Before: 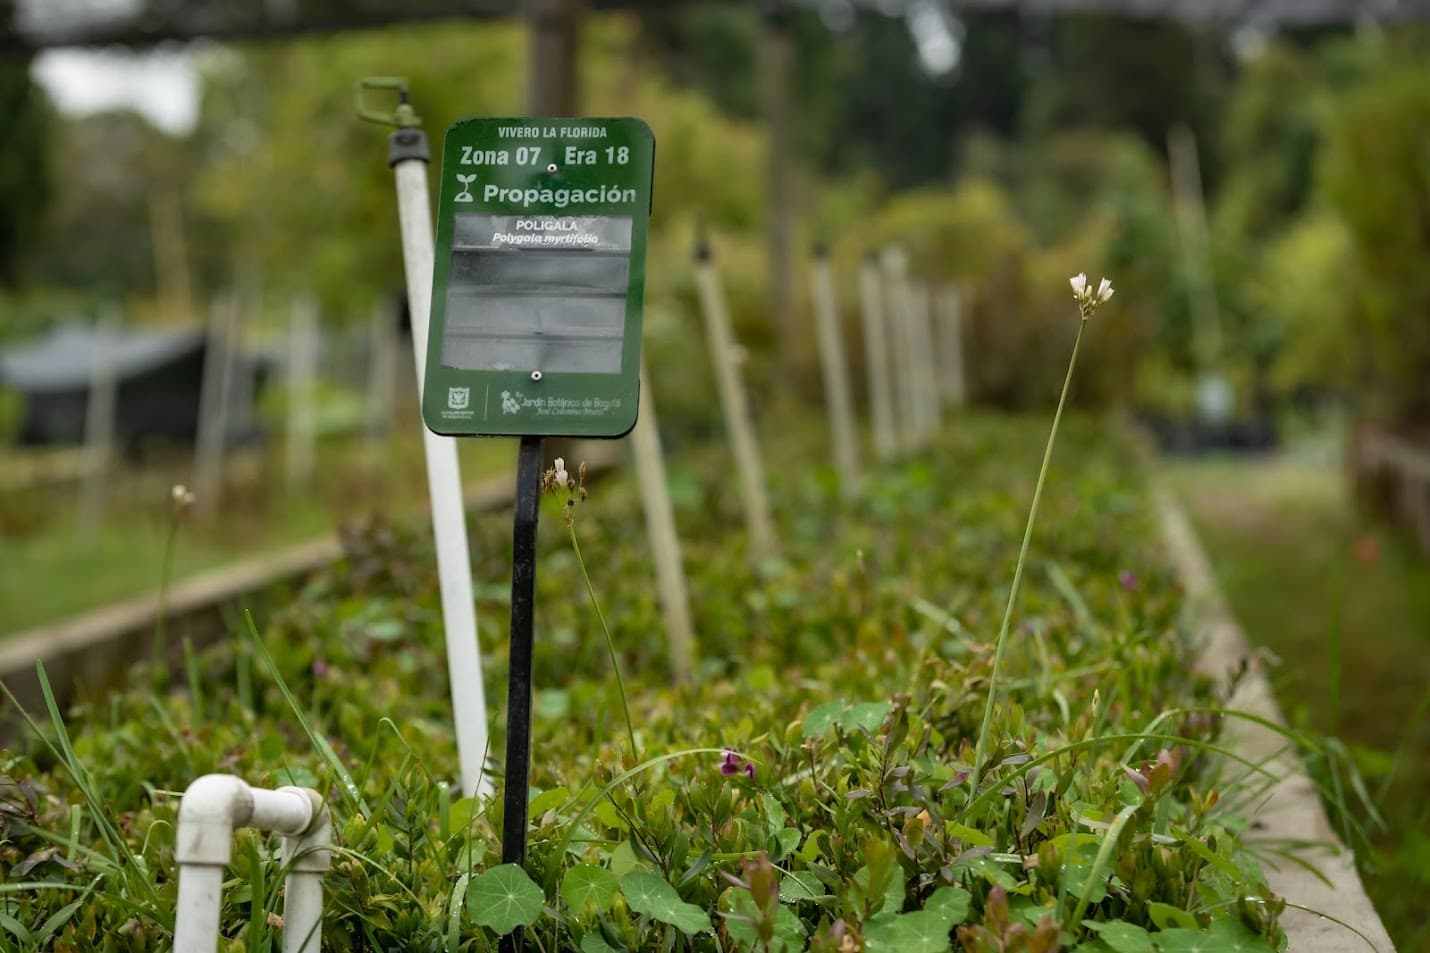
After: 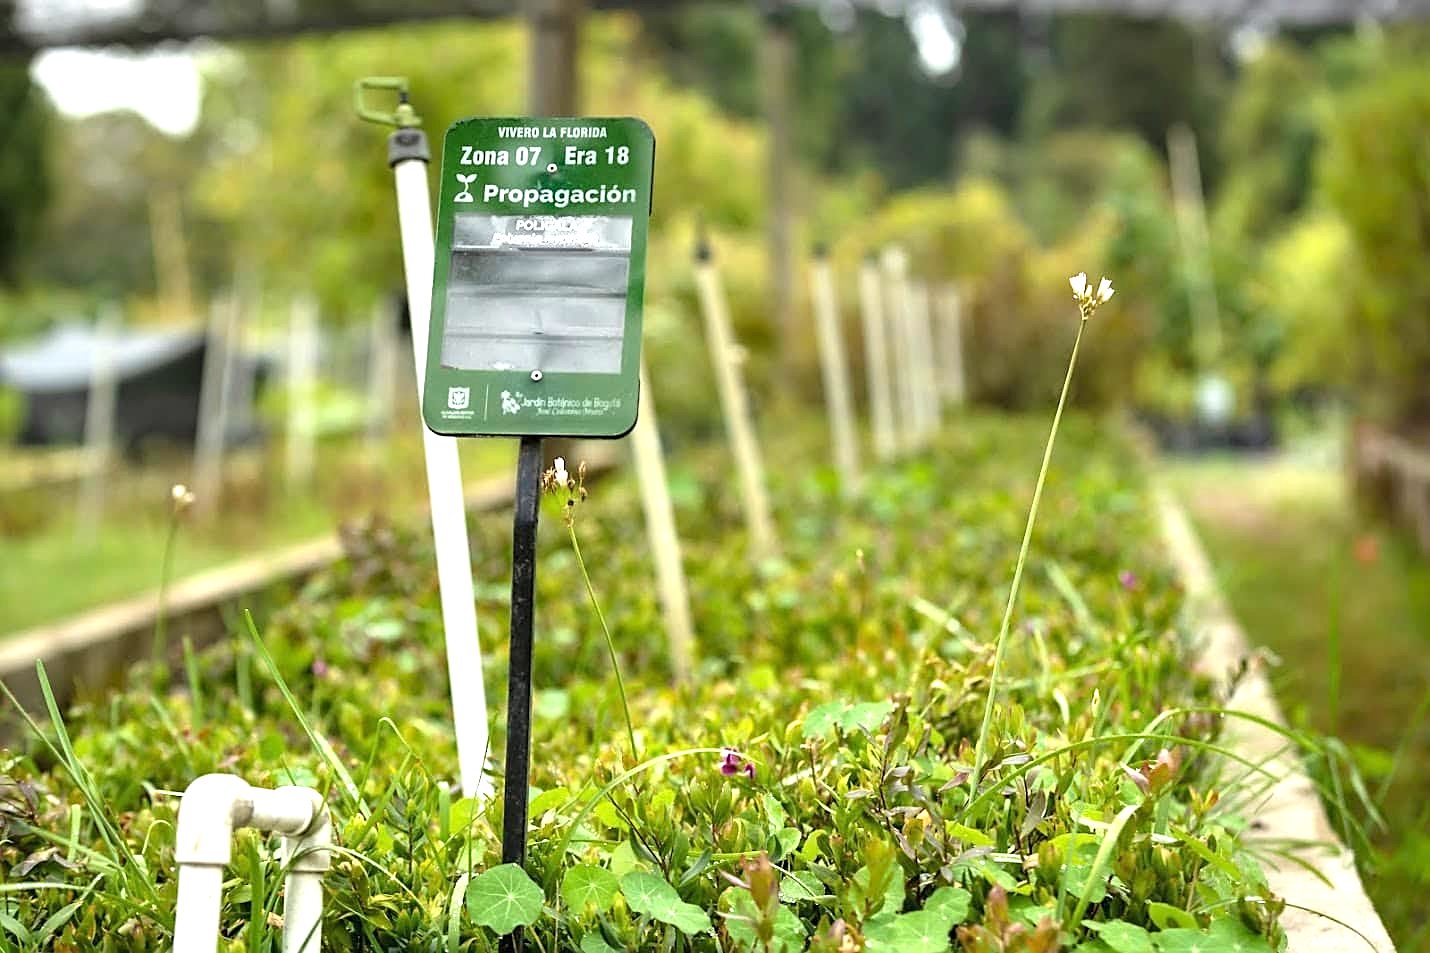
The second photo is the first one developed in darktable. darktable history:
exposure: exposure 1.519 EV, compensate highlight preservation false
sharpen: on, module defaults
